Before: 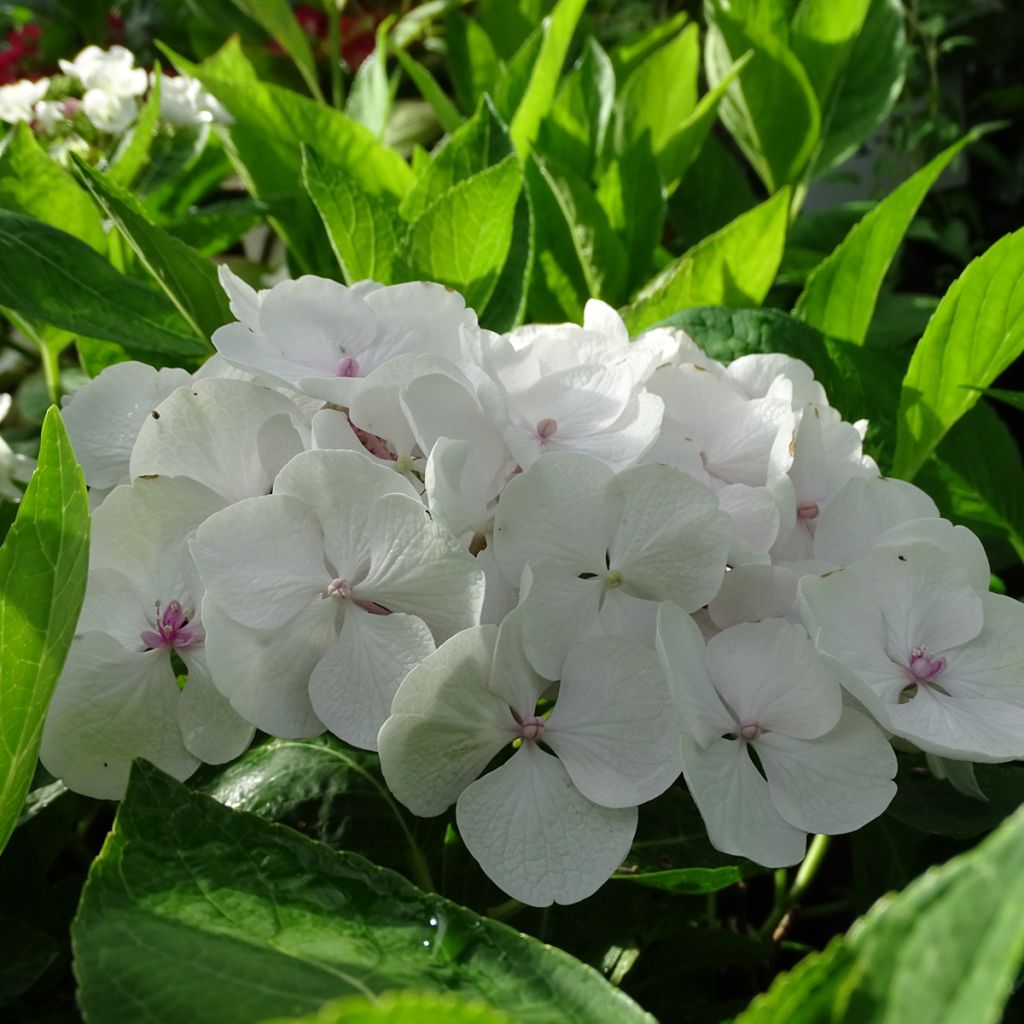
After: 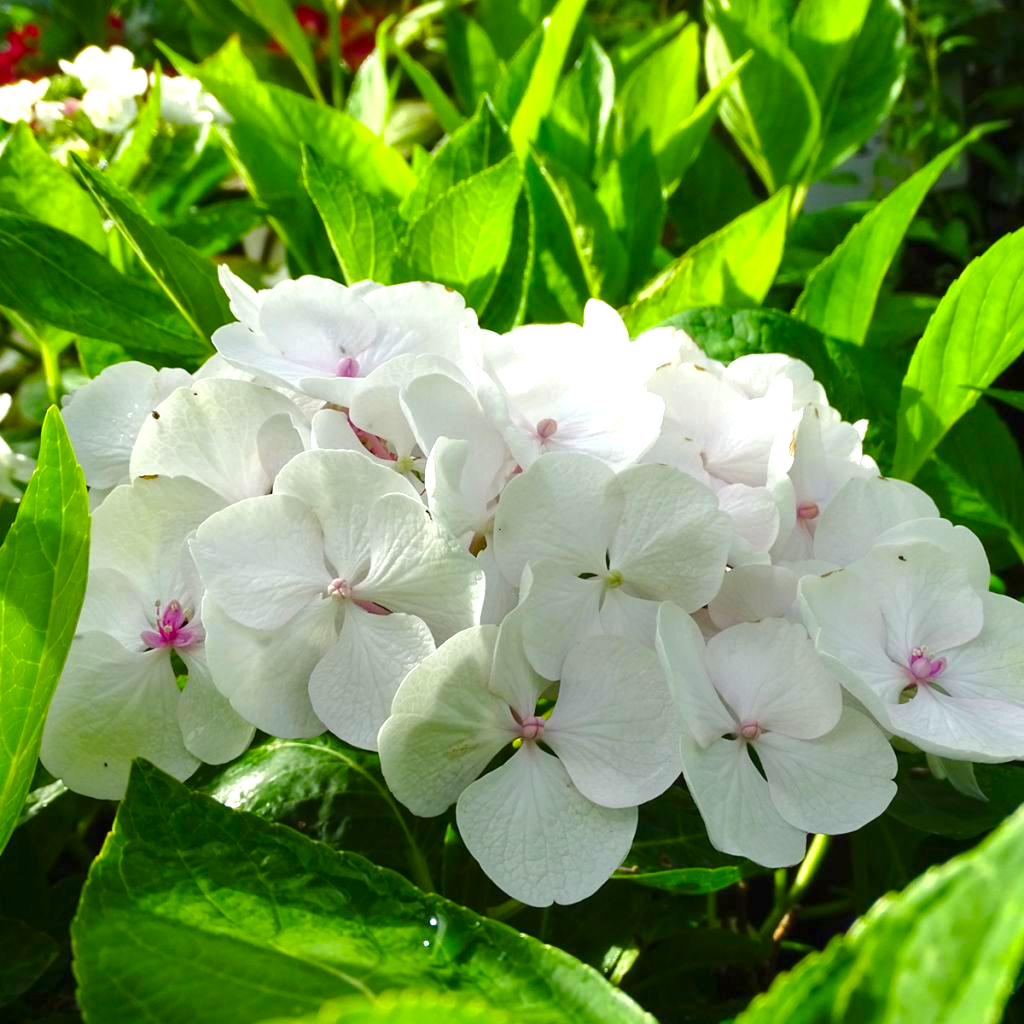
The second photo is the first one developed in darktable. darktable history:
shadows and highlights: shadows 25.86, white point adjustment -3.14, highlights -29.77, highlights color adjustment 0.684%
color balance rgb: highlights gain › chroma 0.106%, highlights gain › hue 332.88°, linear chroma grading › shadows 31.86%, linear chroma grading › global chroma -2.408%, linear chroma grading › mid-tones 4.05%, perceptual saturation grading › global saturation 30.451%, global vibrance 11.109%
exposure: black level correction 0, exposure 1.098 EV, compensate exposure bias true, compensate highlight preservation false
